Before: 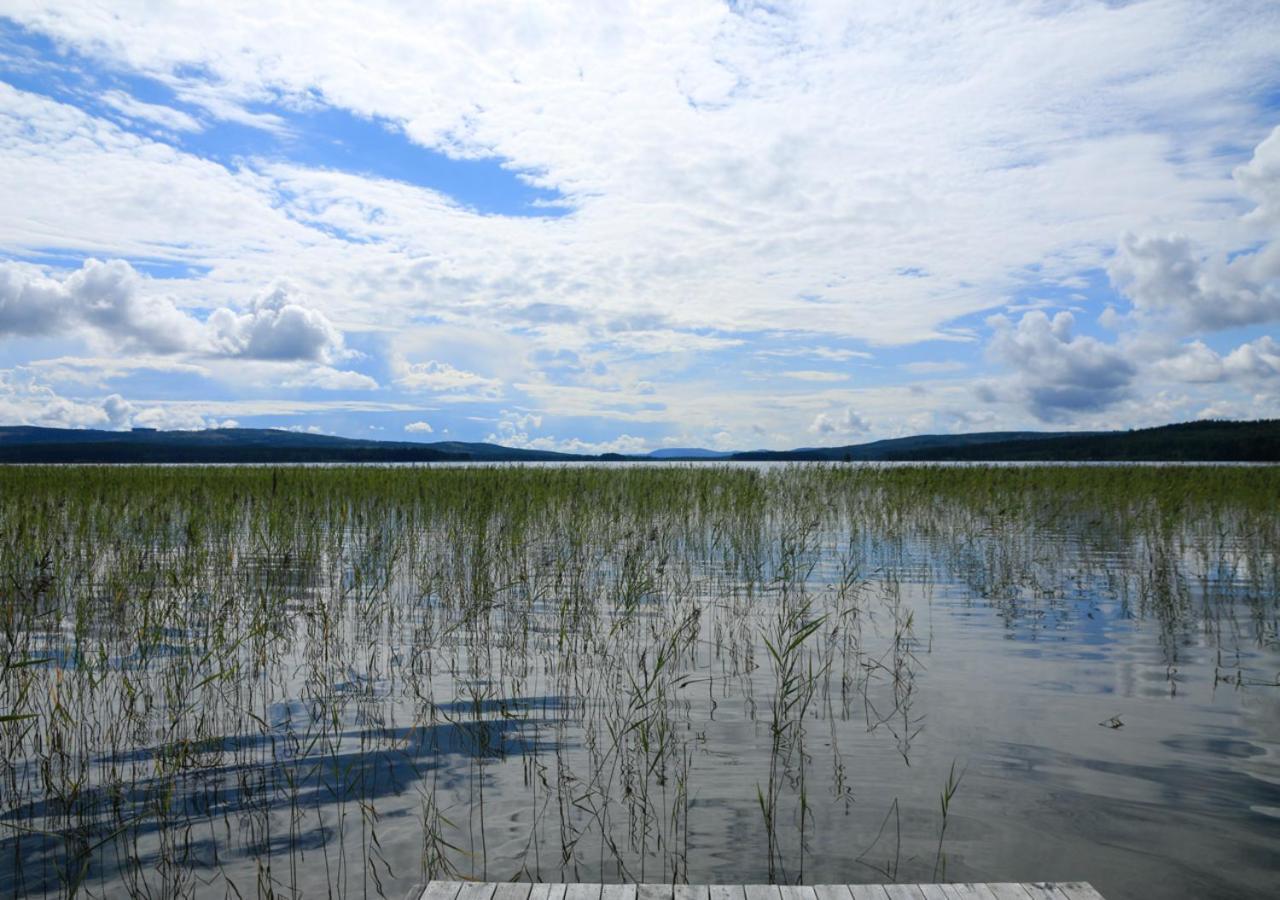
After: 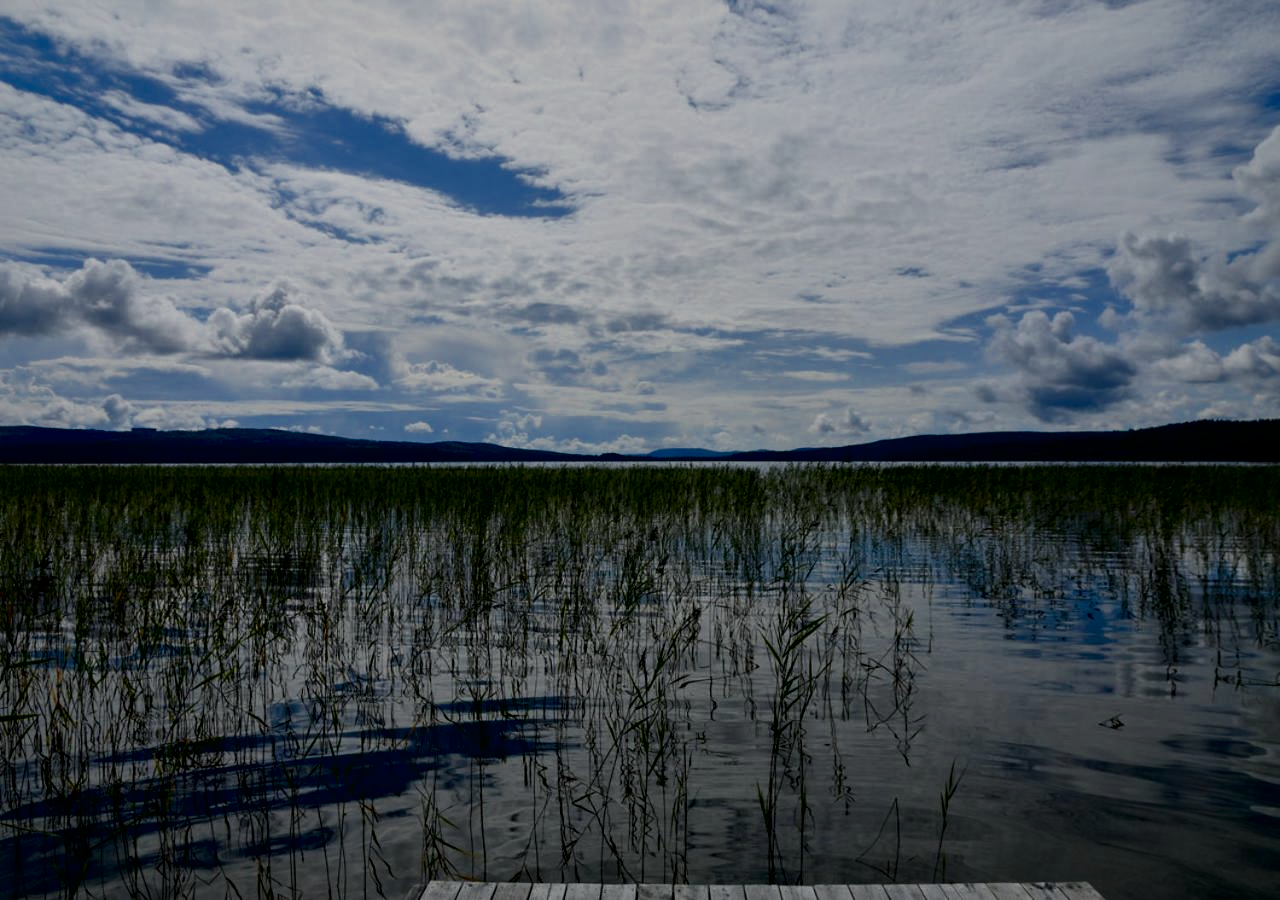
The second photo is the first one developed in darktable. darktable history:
local contrast: mode bilateral grid, contrast 24, coarseness 47, detail 151%, midtone range 0.2
exposure: compensate exposure bias true, compensate highlight preservation false
contrast brightness saturation: brightness -0.52
filmic rgb: black relative exposure -7.65 EV, white relative exposure 4.56 EV, hardness 3.61
